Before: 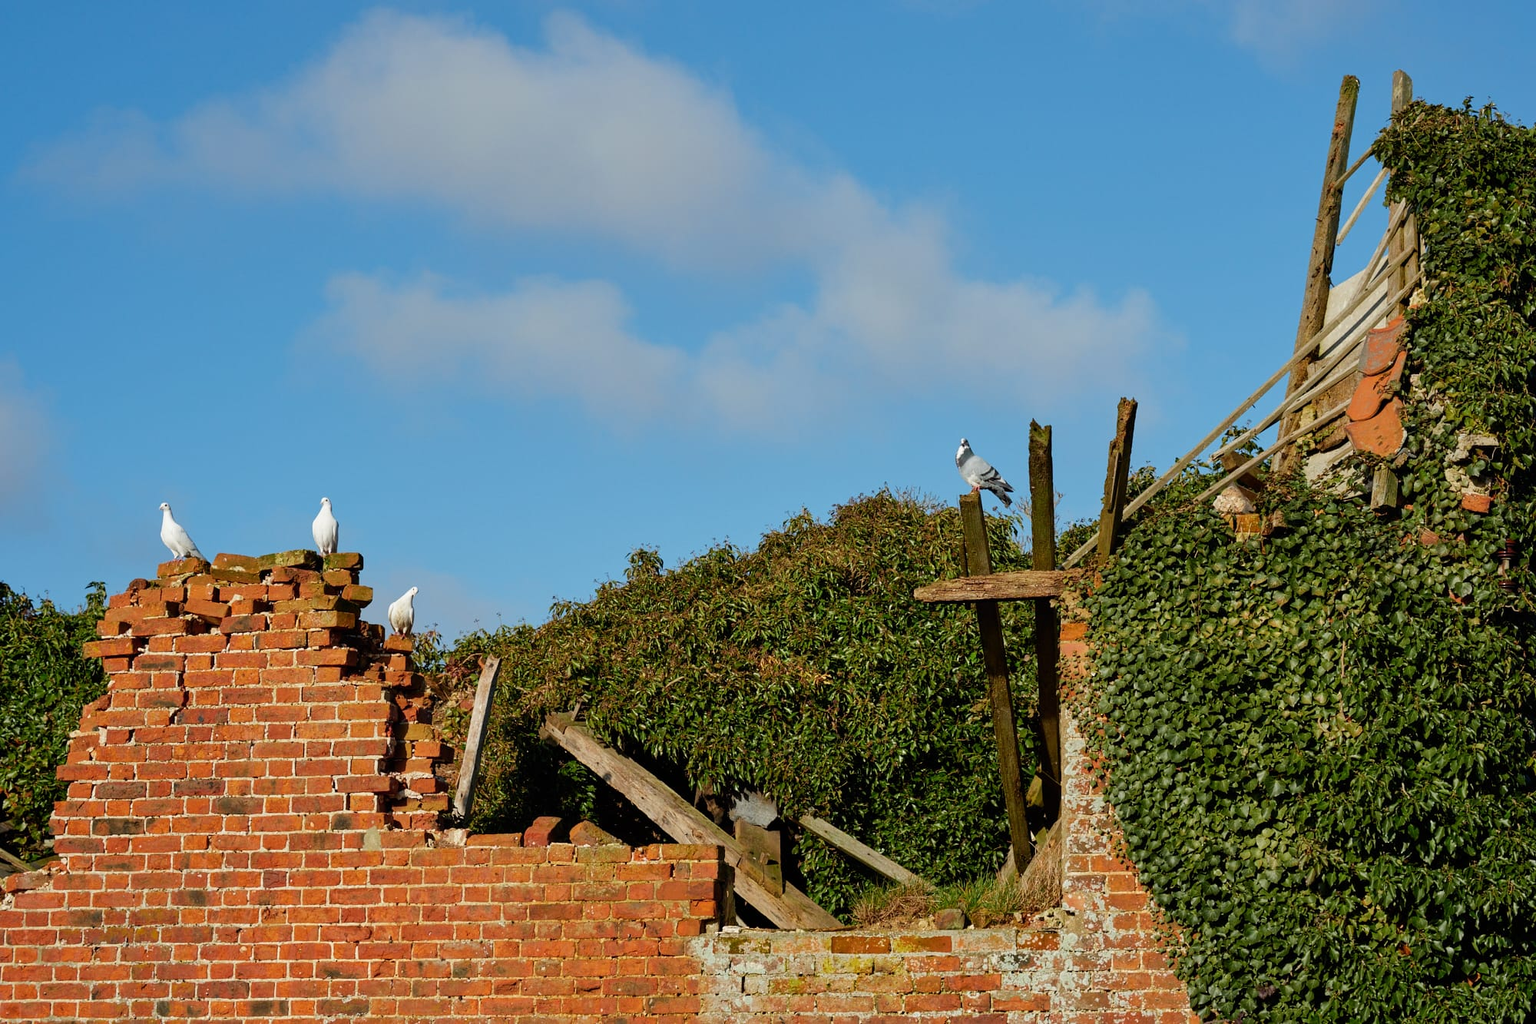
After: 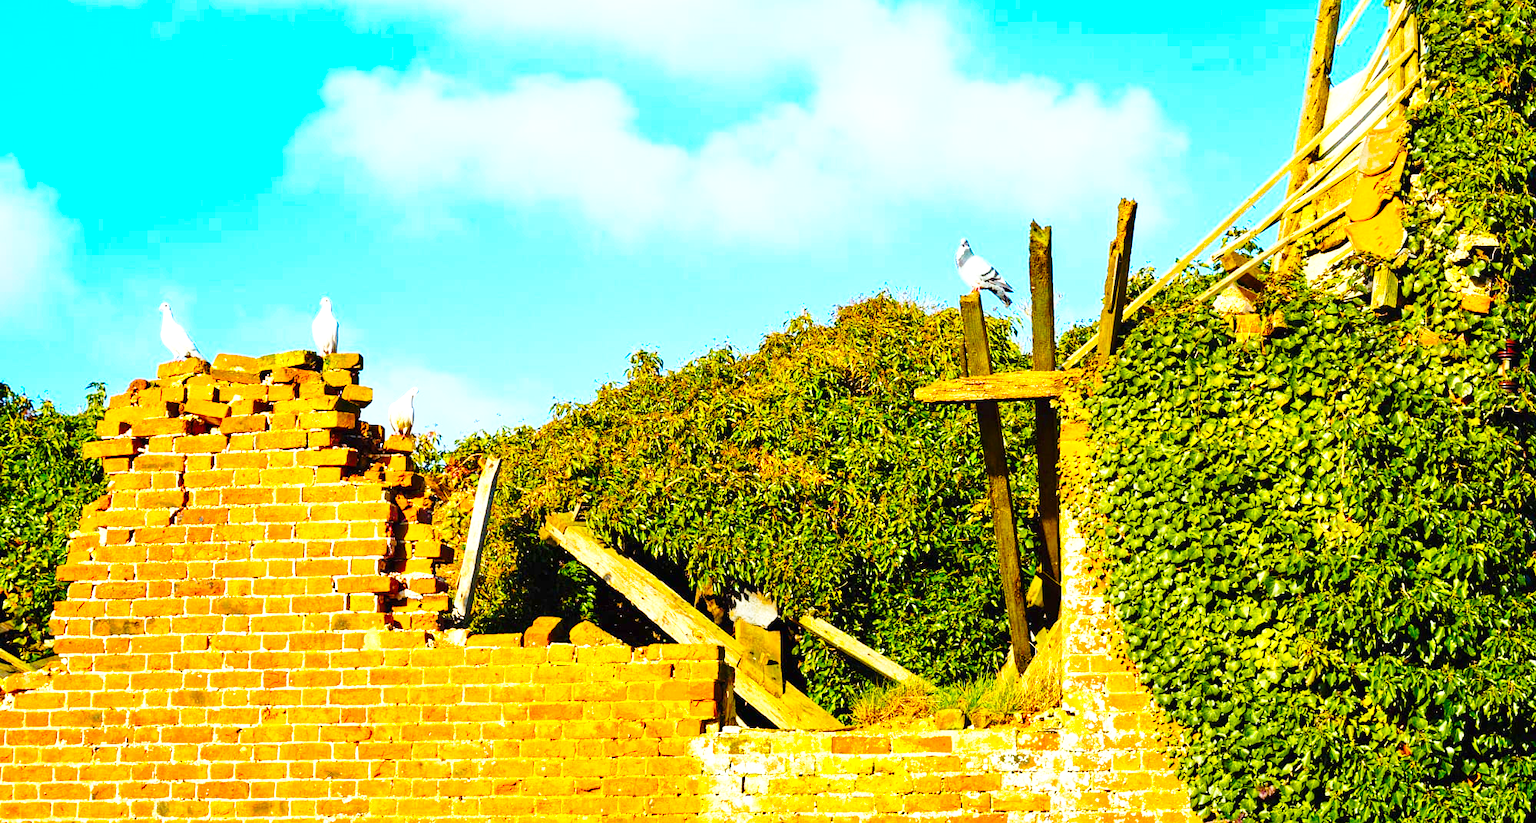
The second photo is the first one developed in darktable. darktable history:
exposure: black level correction 0, exposure 1.445 EV, compensate highlight preservation false
color balance rgb: perceptual saturation grading › global saturation 25.652%, global vibrance 59.729%
base curve: curves: ch0 [(0, 0) (0.028, 0.03) (0.121, 0.232) (0.46, 0.748) (0.859, 0.968) (1, 1)], preserve colors none
crop and rotate: top 19.549%
